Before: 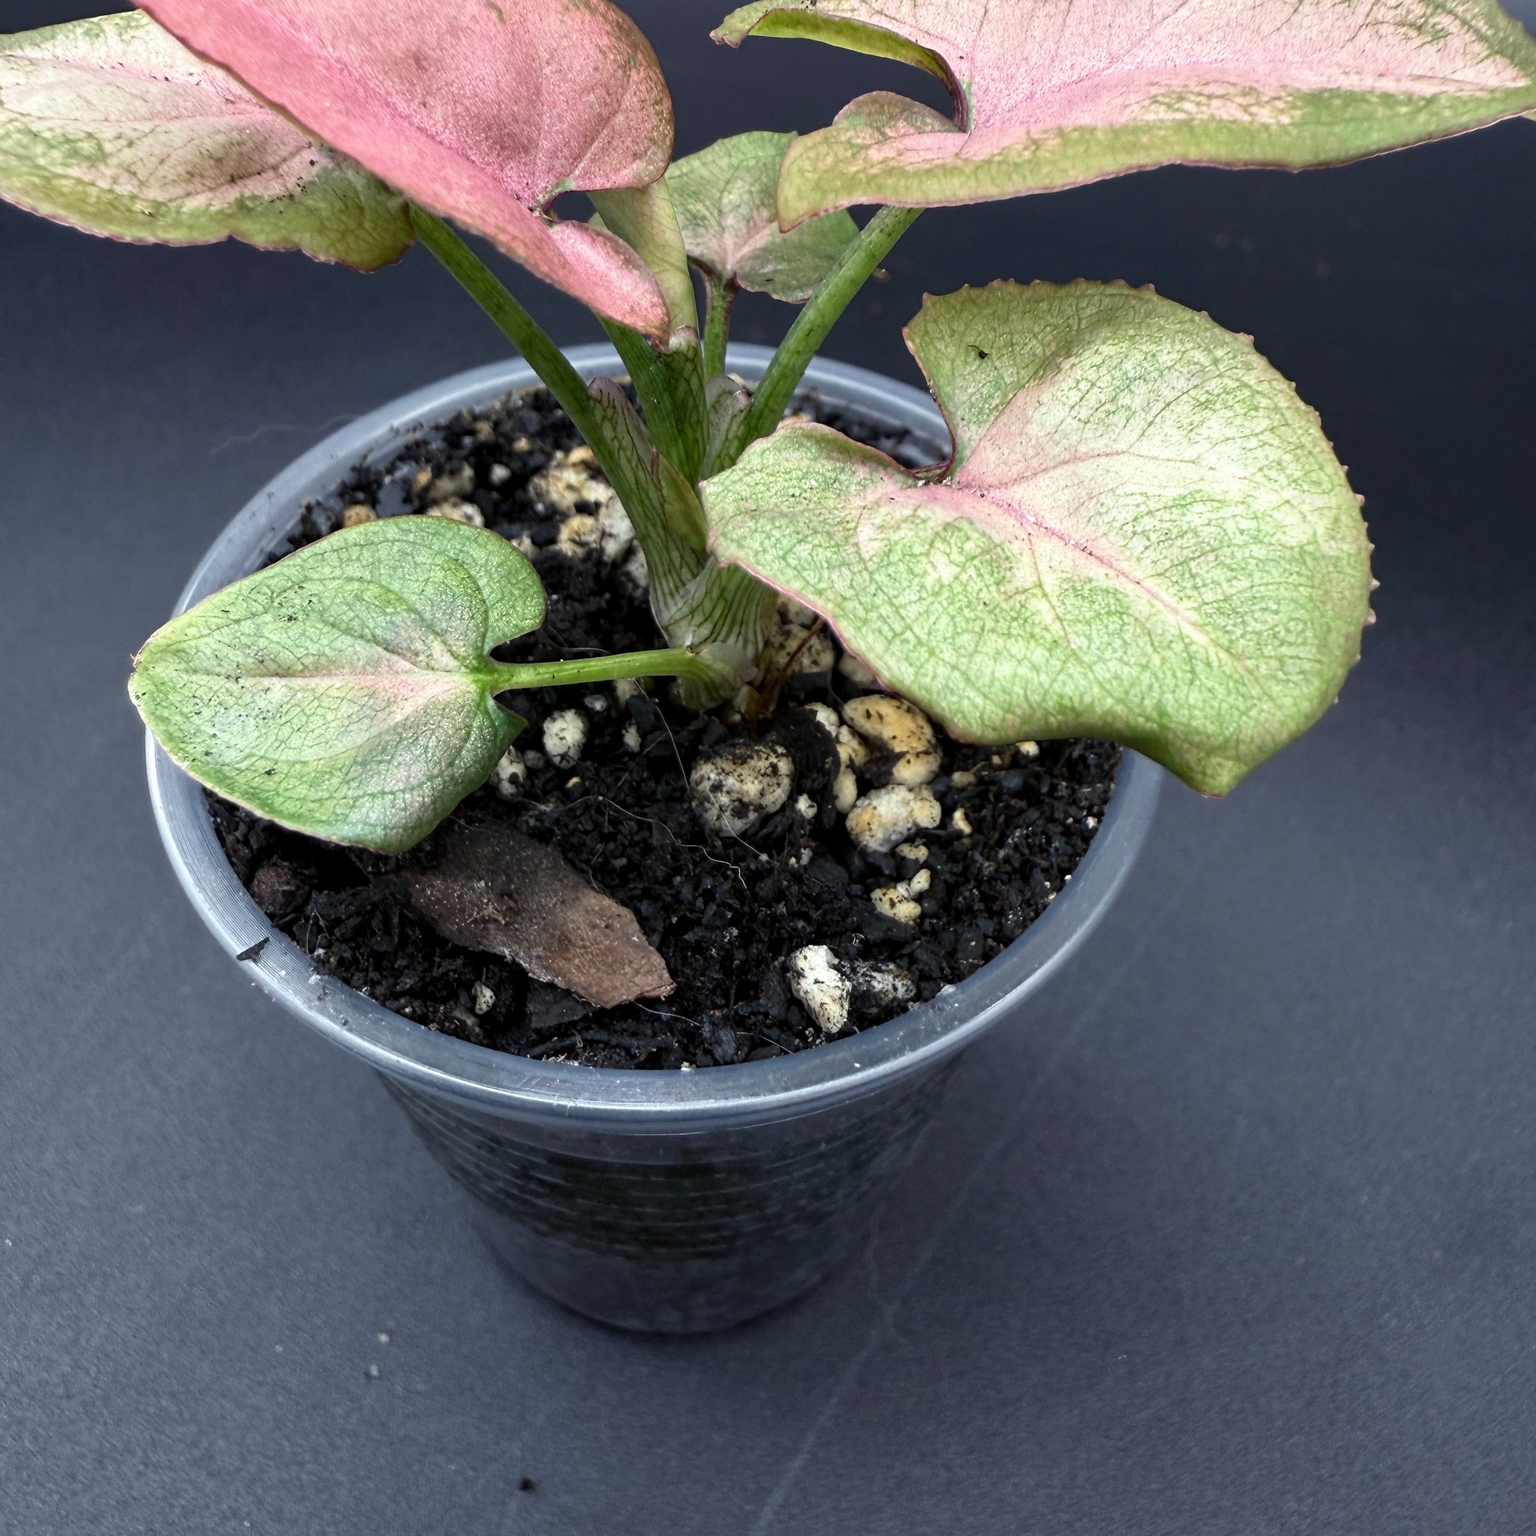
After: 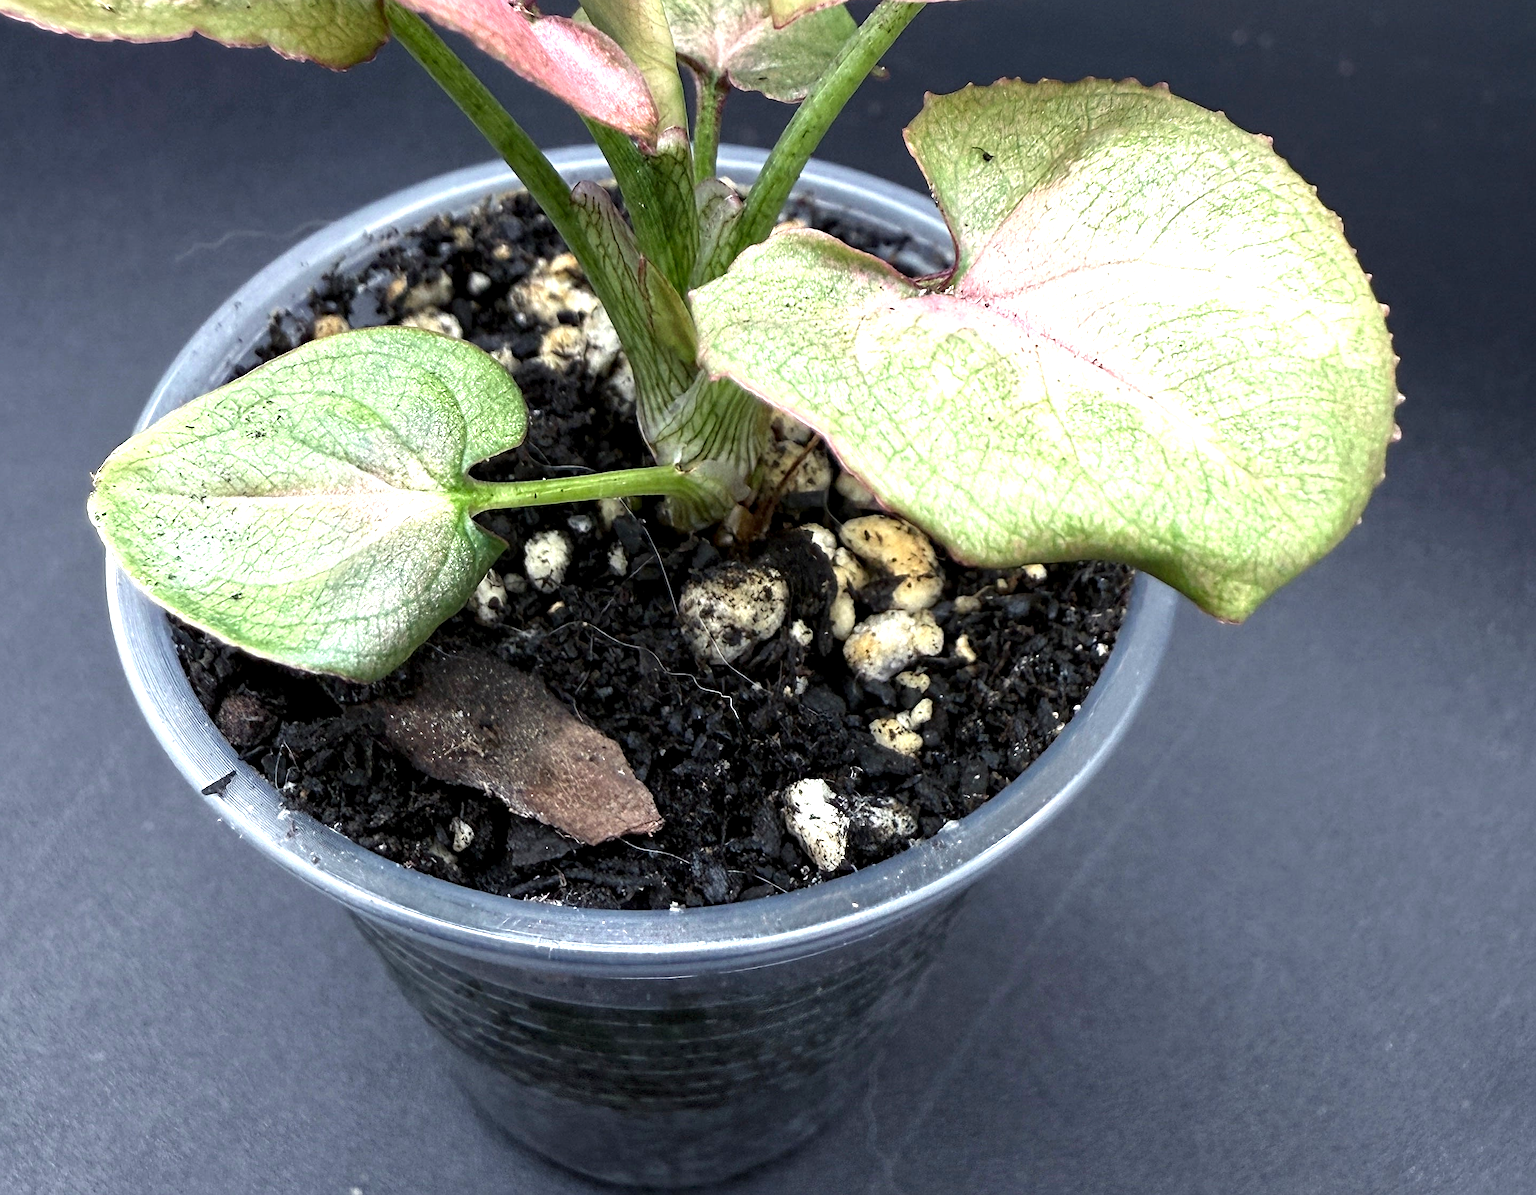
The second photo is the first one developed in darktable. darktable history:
crop and rotate: left 2.96%, top 13.4%, right 2.036%, bottom 12.627%
exposure: black level correction 0, exposure 0.704 EV, compensate highlight preservation false
sharpen: on, module defaults
local contrast: highlights 105%, shadows 101%, detail 120%, midtone range 0.2
